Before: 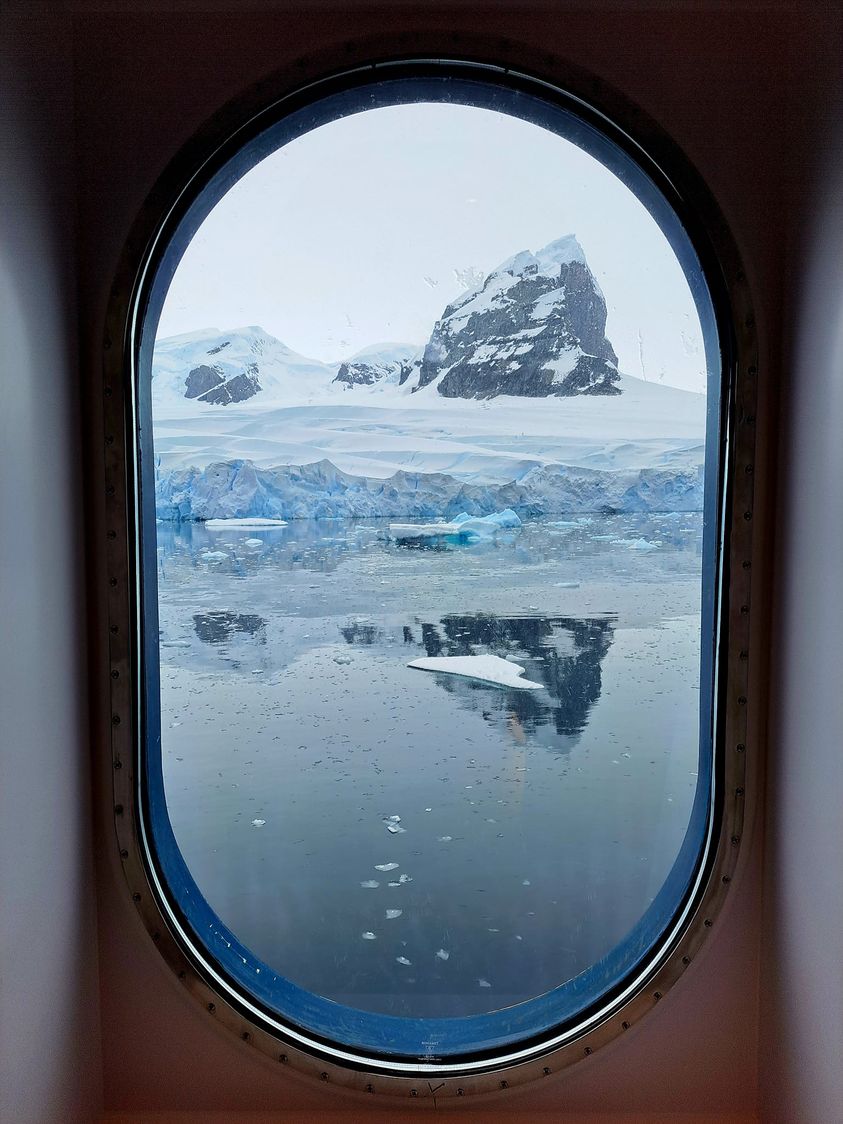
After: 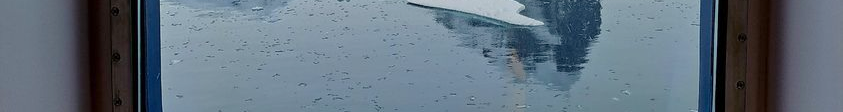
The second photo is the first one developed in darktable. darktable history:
tone equalizer: -8 EV 0.25 EV, -7 EV 0.417 EV, -6 EV 0.417 EV, -5 EV 0.25 EV, -3 EV -0.25 EV, -2 EV -0.417 EV, -1 EV -0.417 EV, +0 EV -0.25 EV, edges refinement/feathering 500, mask exposure compensation -1.57 EV, preserve details guided filter
crop and rotate: top 59.084%, bottom 30.916%
rotate and perspective: automatic cropping original format, crop left 0, crop top 0
